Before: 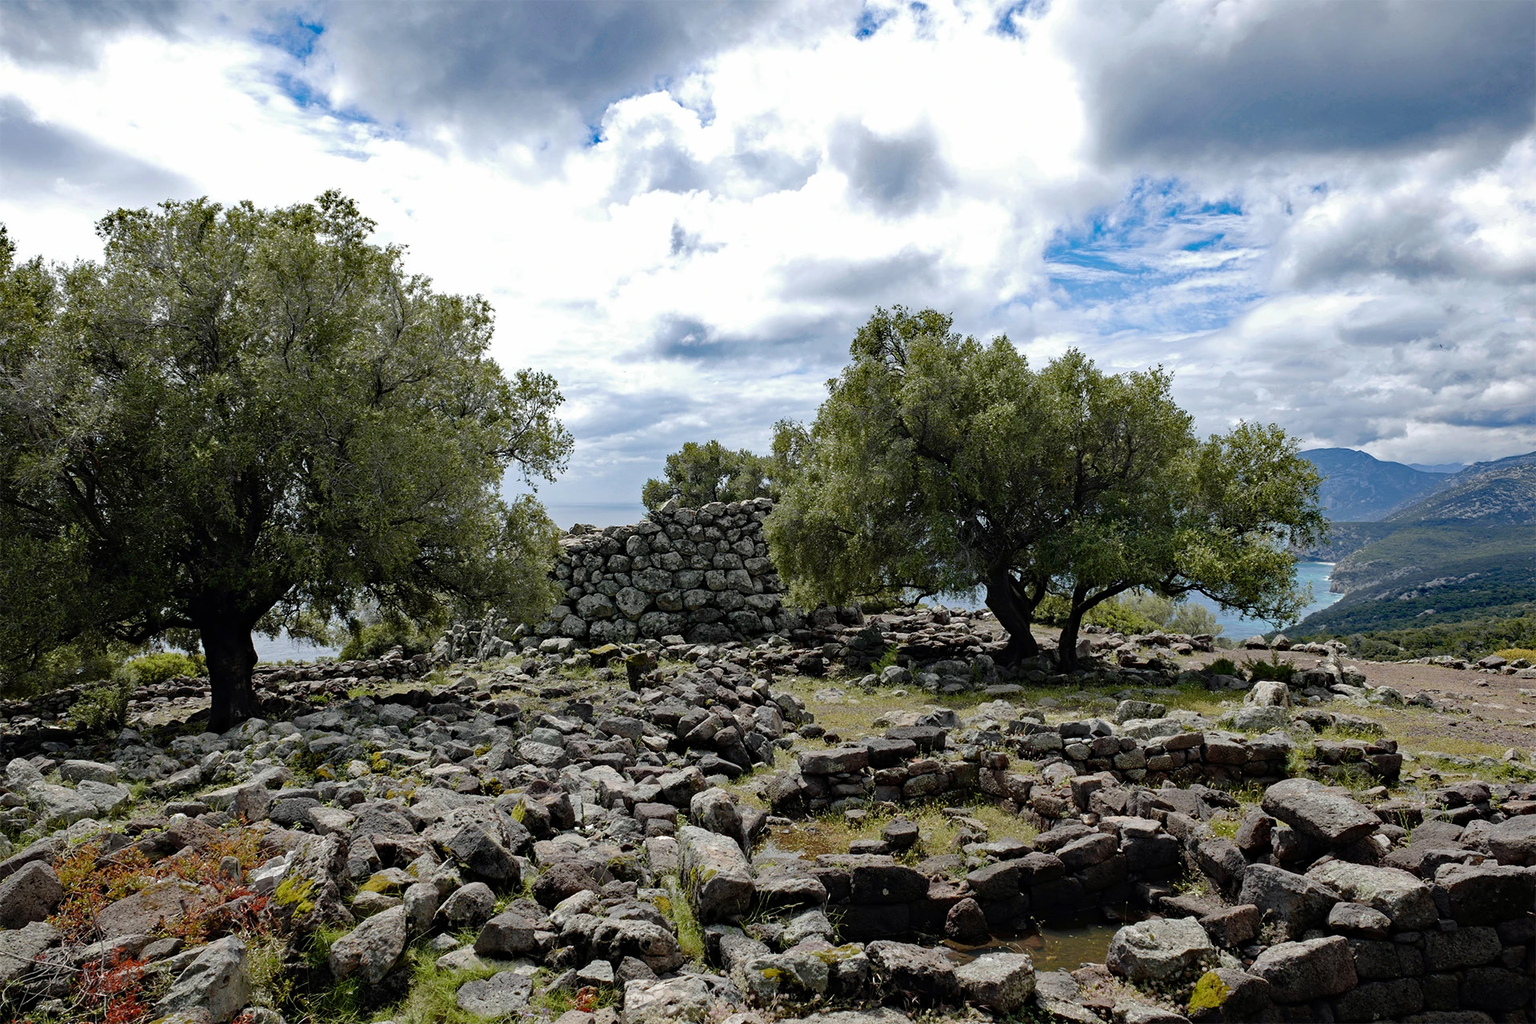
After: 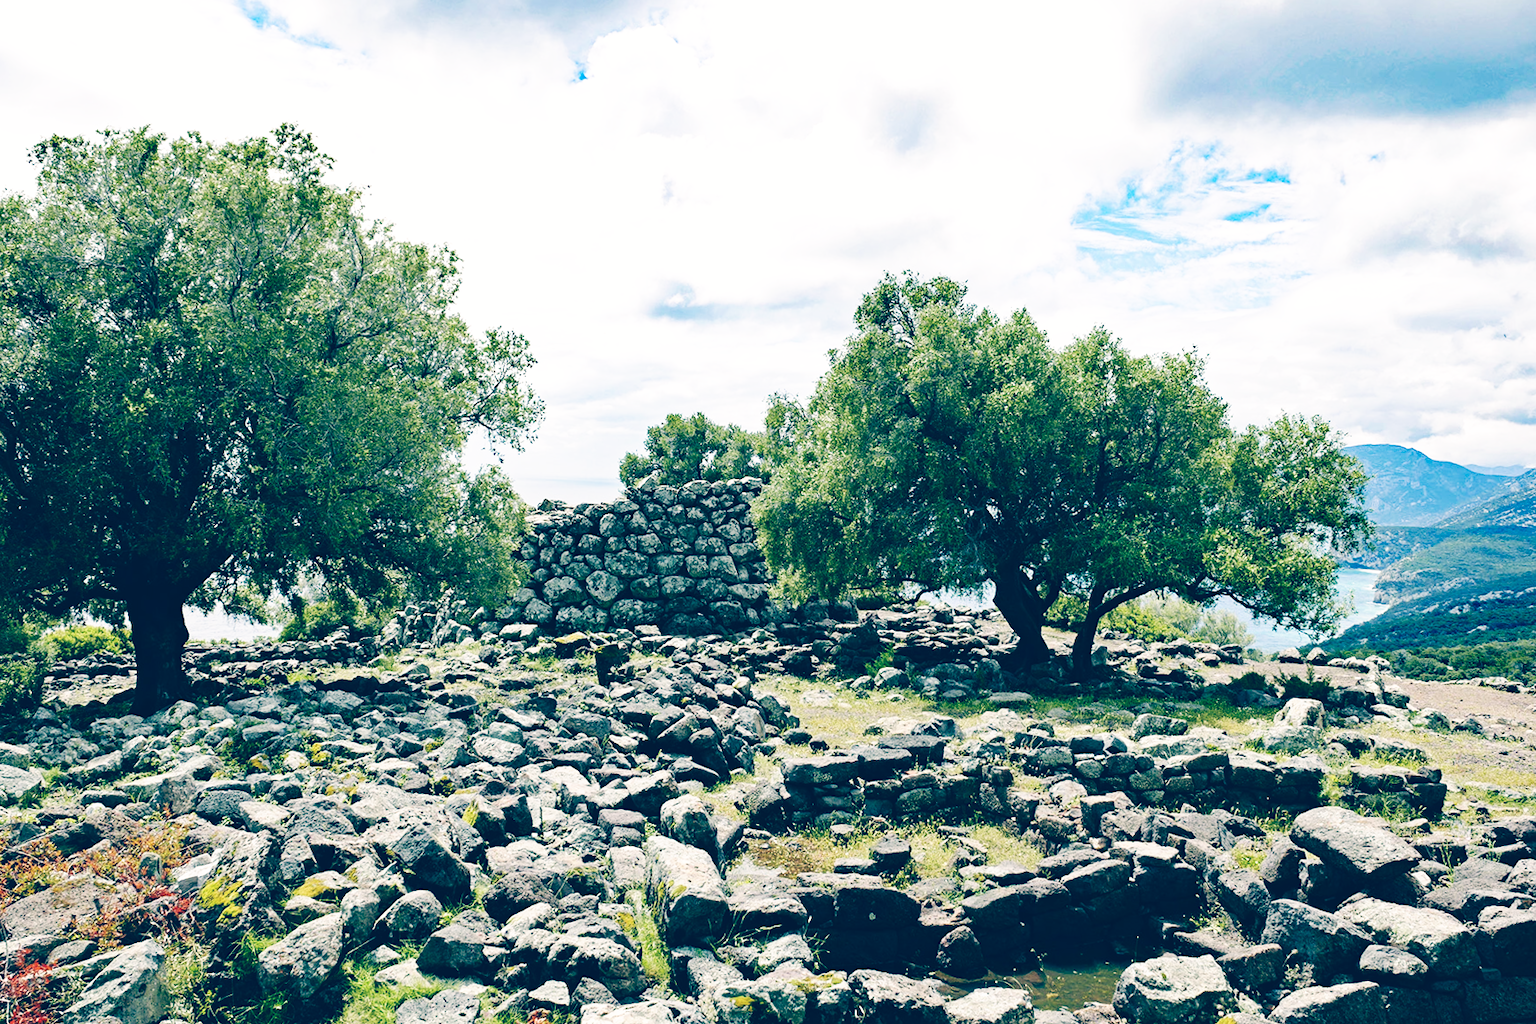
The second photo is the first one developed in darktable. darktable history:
crop and rotate: angle -1.96°, left 3.097%, top 4.154%, right 1.586%, bottom 0.529%
base curve: curves: ch0 [(0, 0) (0.007, 0.004) (0.027, 0.03) (0.046, 0.07) (0.207, 0.54) (0.442, 0.872) (0.673, 0.972) (1, 1)], preserve colors none
color balance: lift [1.006, 0.985, 1.002, 1.015], gamma [1, 0.953, 1.008, 1.047], gain [1.076, 1.13, 1.004, 0.87]
